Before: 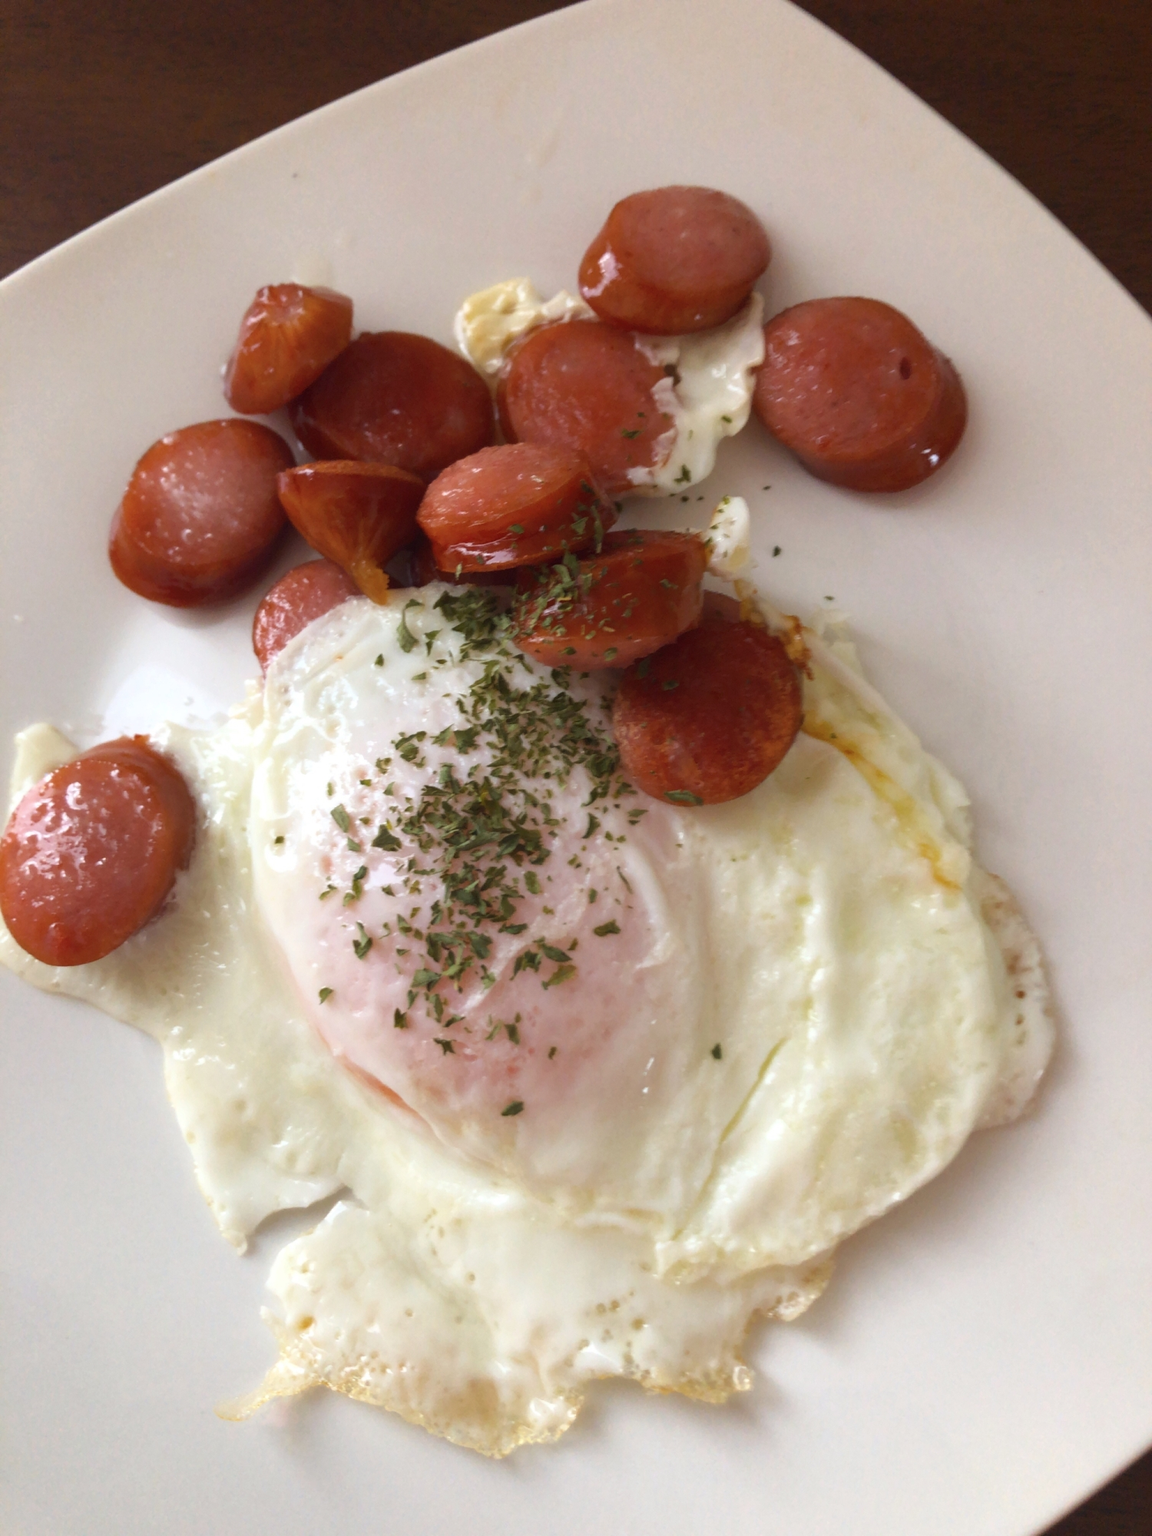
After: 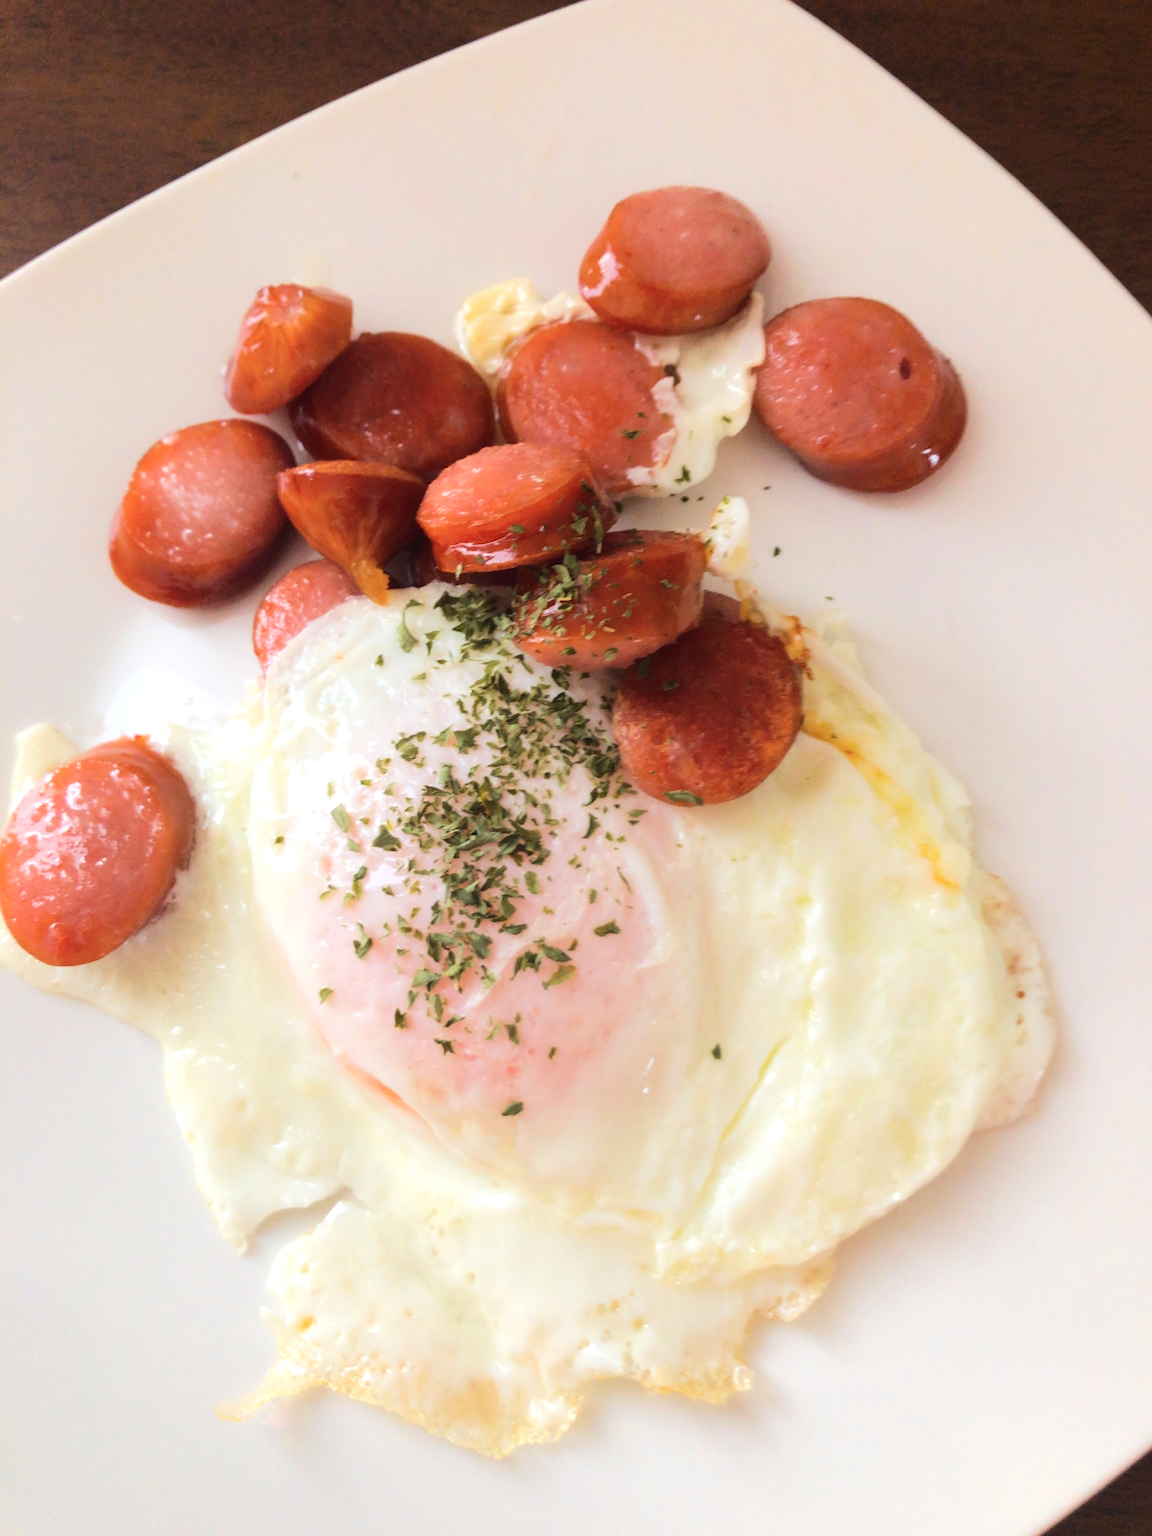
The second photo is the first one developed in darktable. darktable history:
tone equalizer: -7 EV 0.16 EV, -6 EV 0.566 EV, -5 EV 1.18 EV, -4 EV 1.32 EV, -3 EV 1.13 EV, -2 EV 0.6 EV, -1 EV 0.162 EV, edges refinement/feathering 500, mask exposure compensation -1.57 EV, preserve details no
